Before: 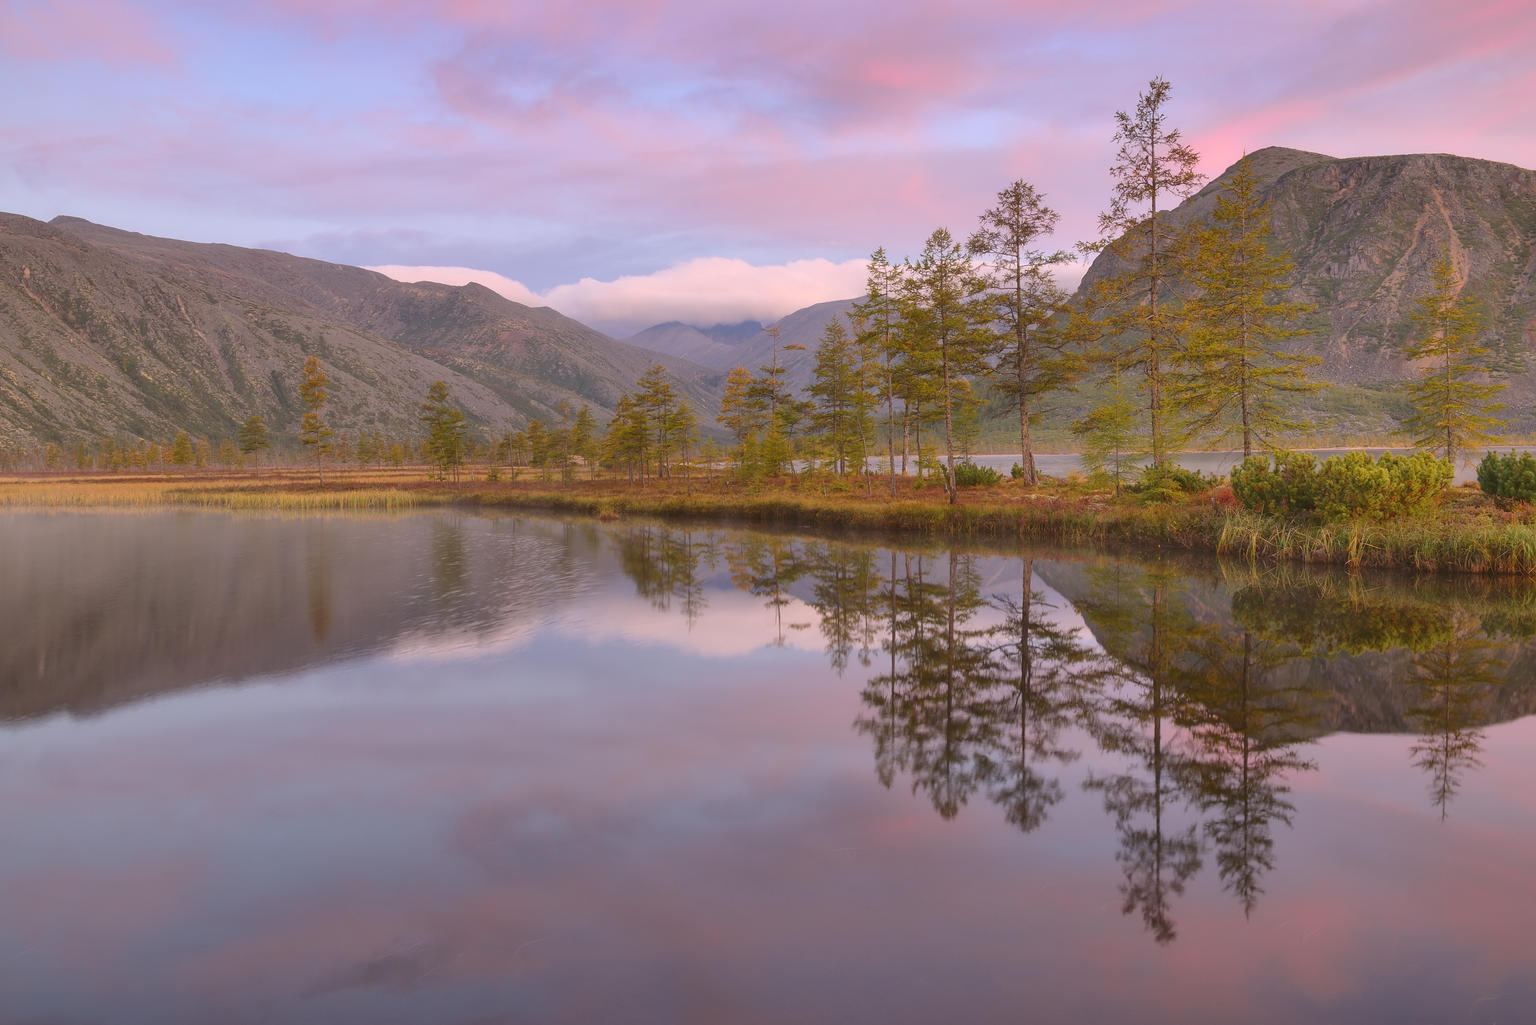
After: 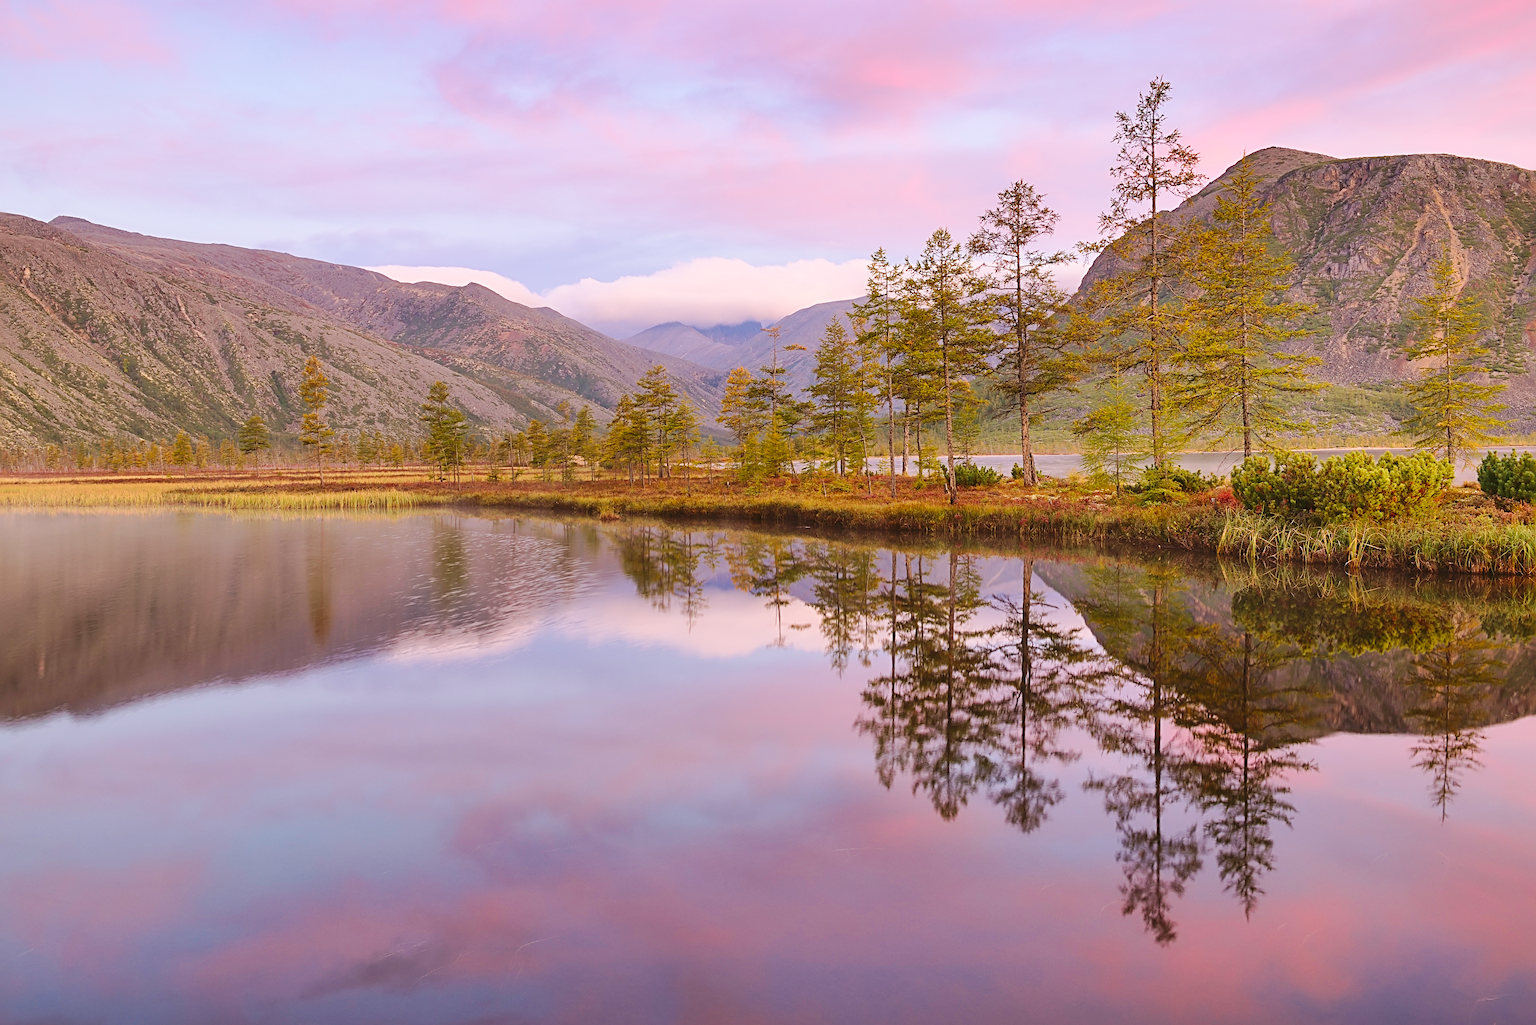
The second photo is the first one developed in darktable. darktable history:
sharpen: radius 3.98
velvia: strength 30.32%
base curve: curves: ch0 [(0, 0) (0.032, 0.025) (0.121, 0.166) (0.206, 0.329) (0.605, 0.79) (1, 1)], preserve colors none
